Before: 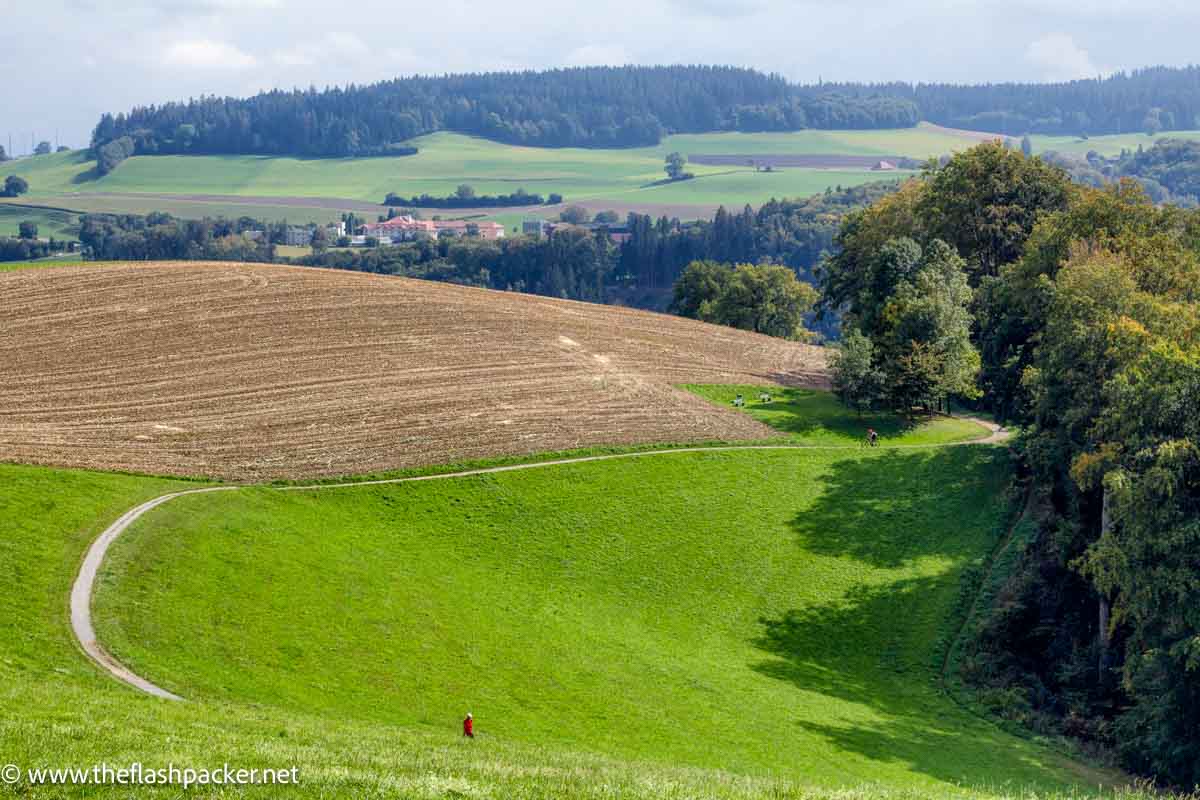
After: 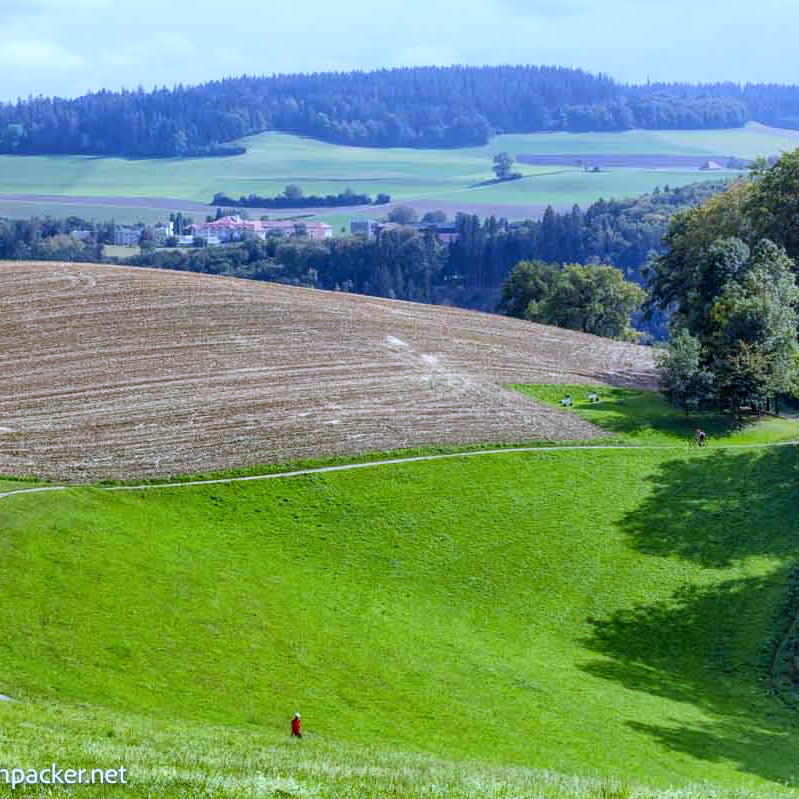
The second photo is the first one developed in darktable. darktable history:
white balance: red 0.871, blue 1.249
contrast brightness saturation: contrast 0.1, brightness 0.02, saturation 0.02
crop and rotate: left 14.385%, right 18.948%
